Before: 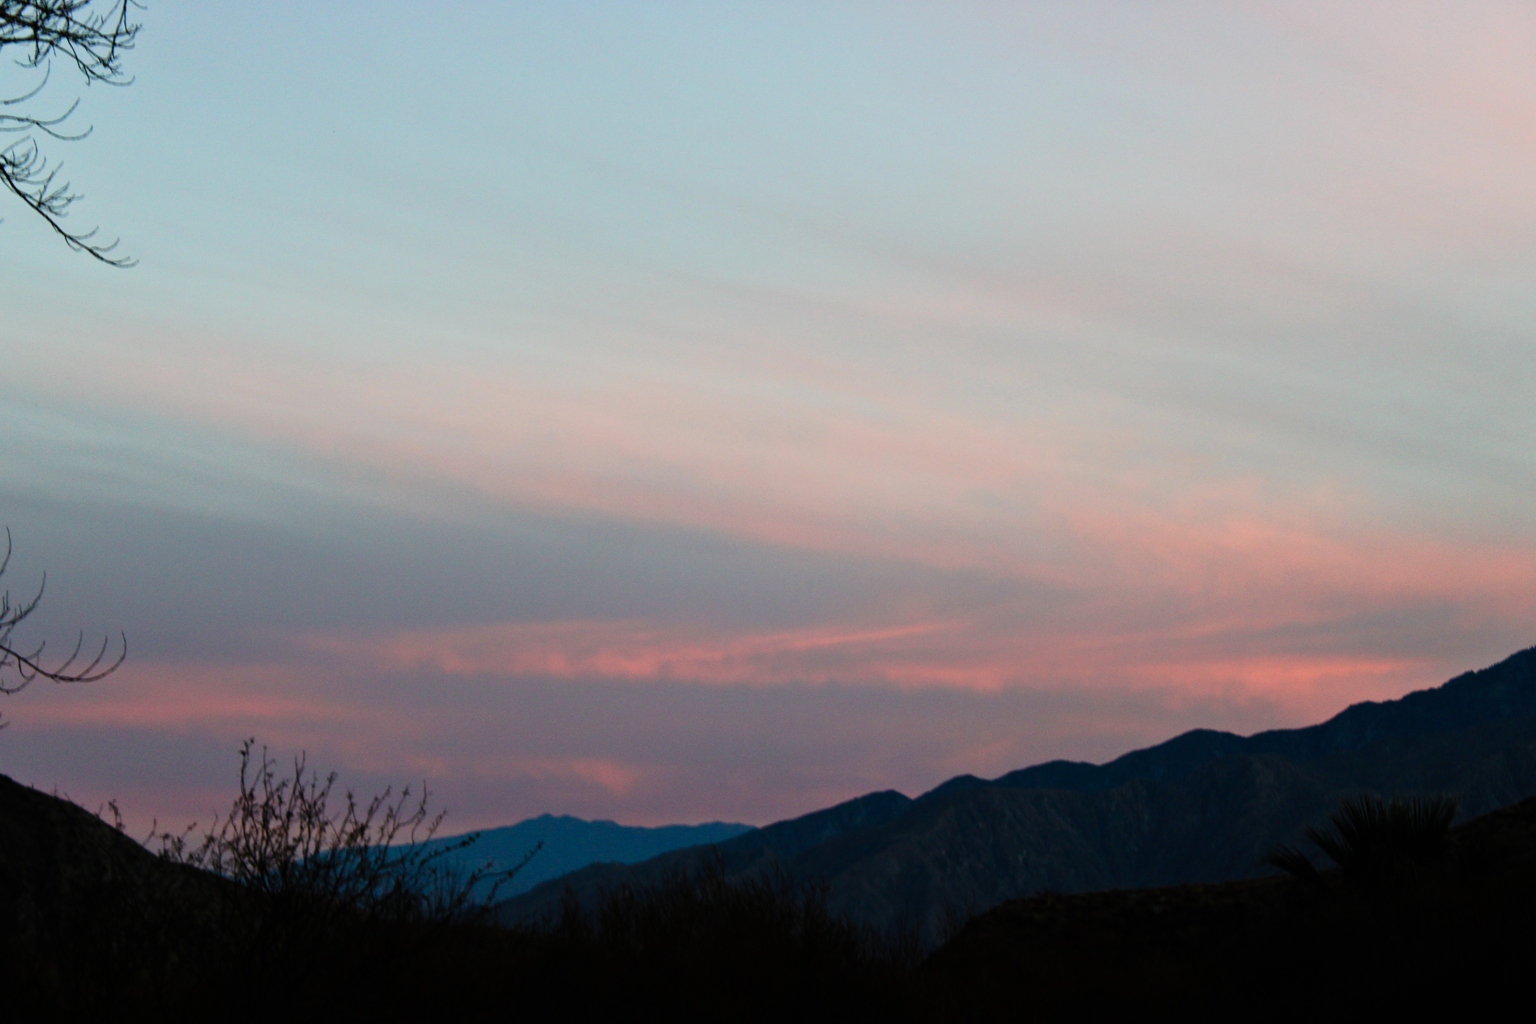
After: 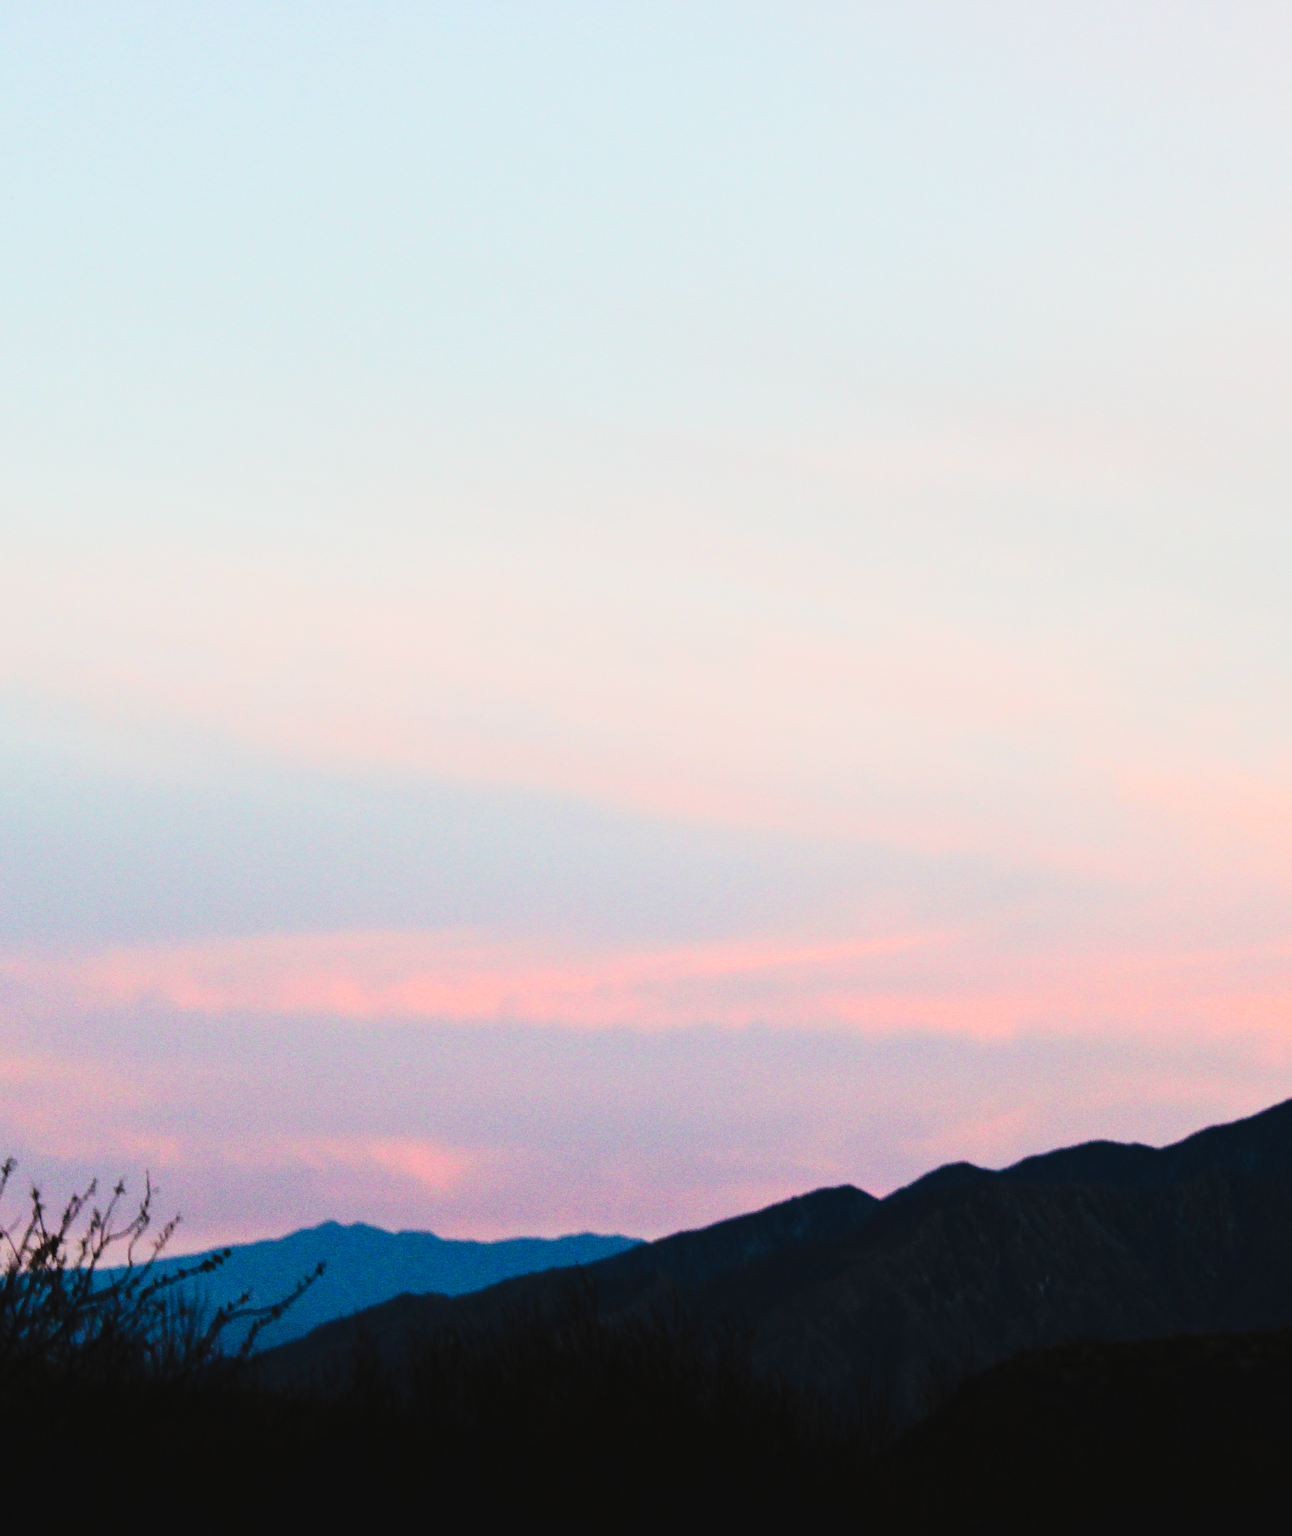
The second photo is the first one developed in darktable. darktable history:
crop: left 21.263%, right 22.604%
tone equalizer: -7 EV 0.16 EV, -6 EV 0.63 EV, -5 EV 1.18 EV, -4 EV 1.35 EV, -3 EV 1.18 EV, -2 EV 0.6 EV, -1 EV 0.155 EV, edges refinement/feathering 500, mask exposure compensation -1.57 EV, preserve details no
sharpen: radius 2.518, amount 0.318
tone curve: curves: ch0 [(0, 0.032) (0.181, 0.156) (0.751, 0.829) (1, 1)], preserve colors none
